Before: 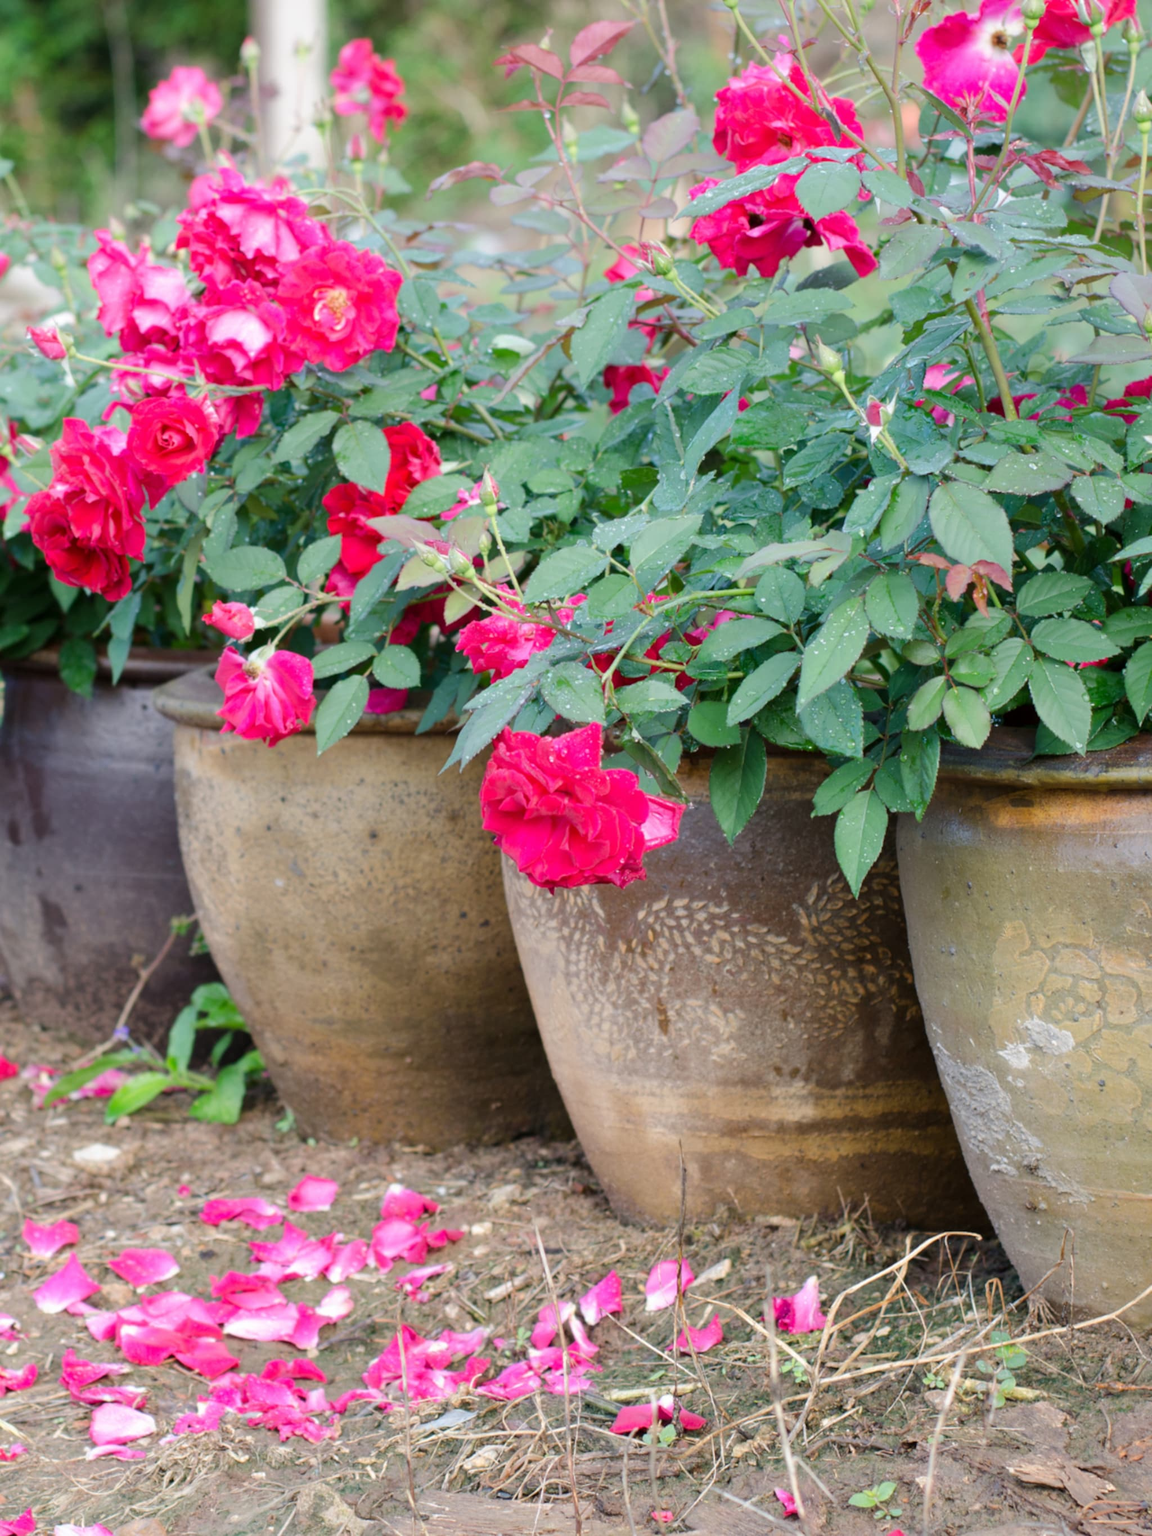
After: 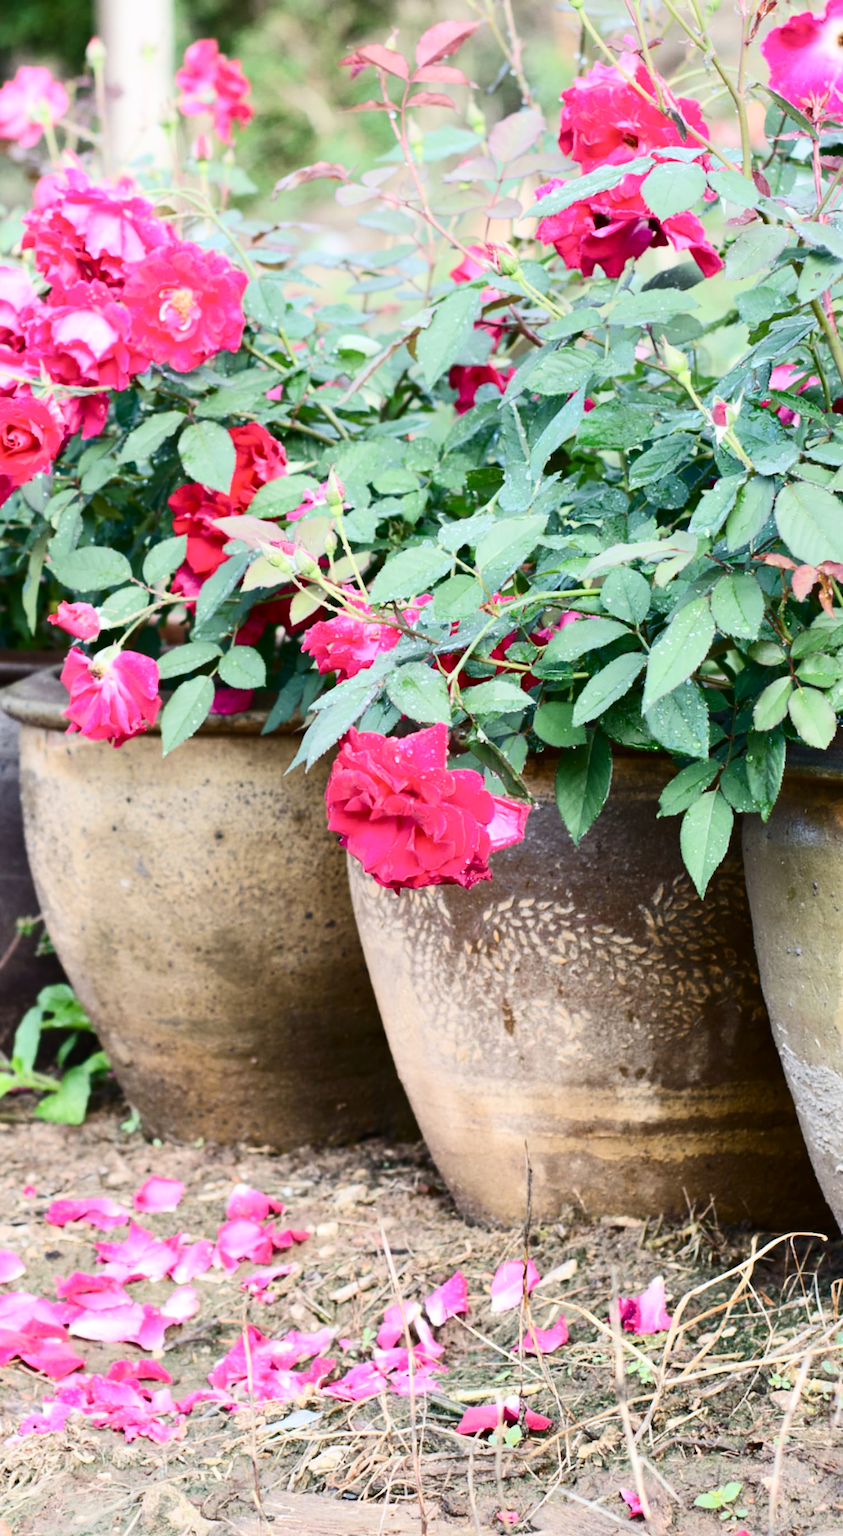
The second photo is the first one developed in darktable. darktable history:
contrast brightness saturation: contrast 0.39, brightness 0.1
crop: left 13.443%, right 13.31%
